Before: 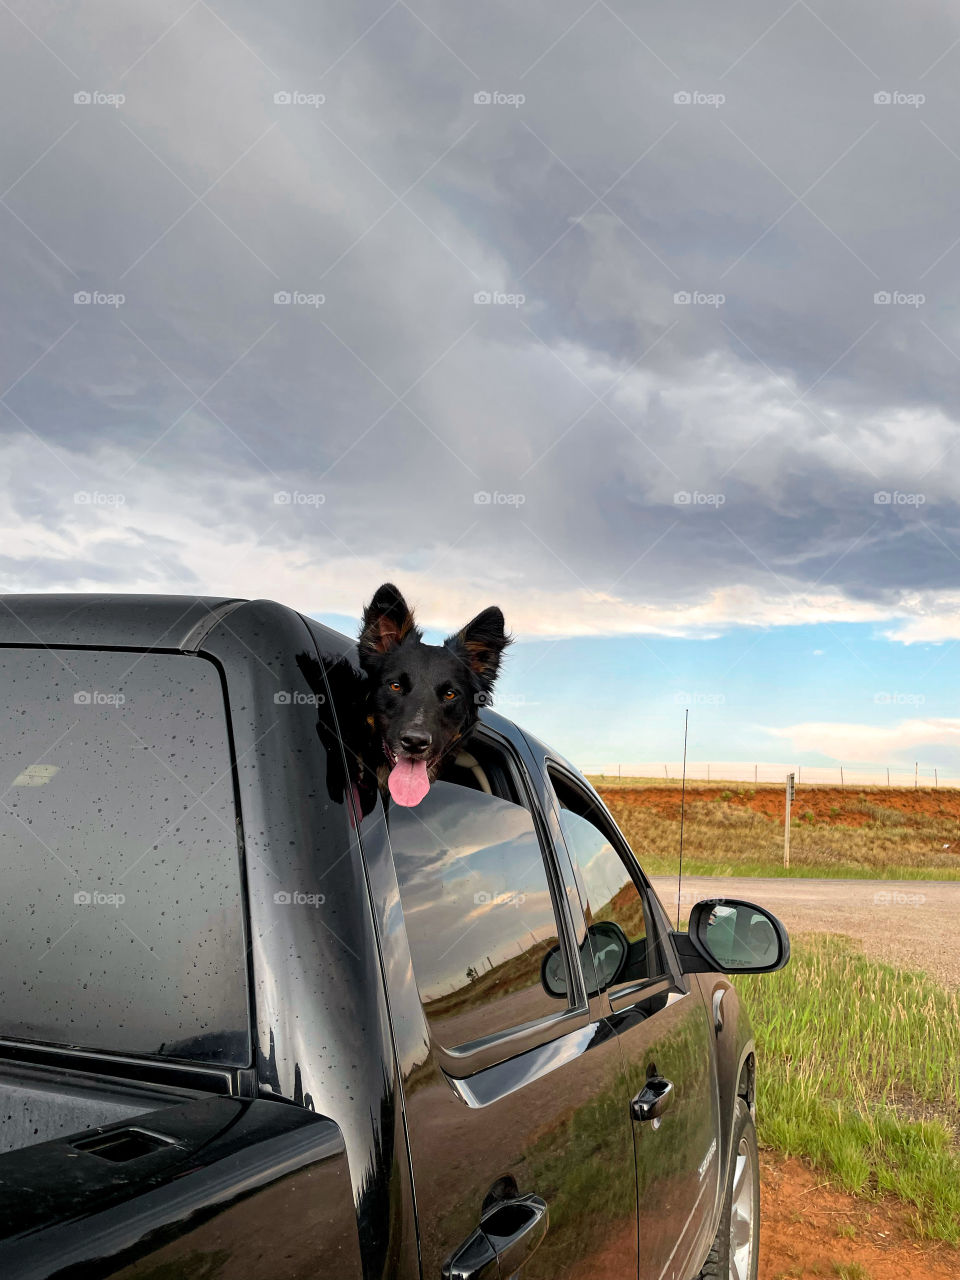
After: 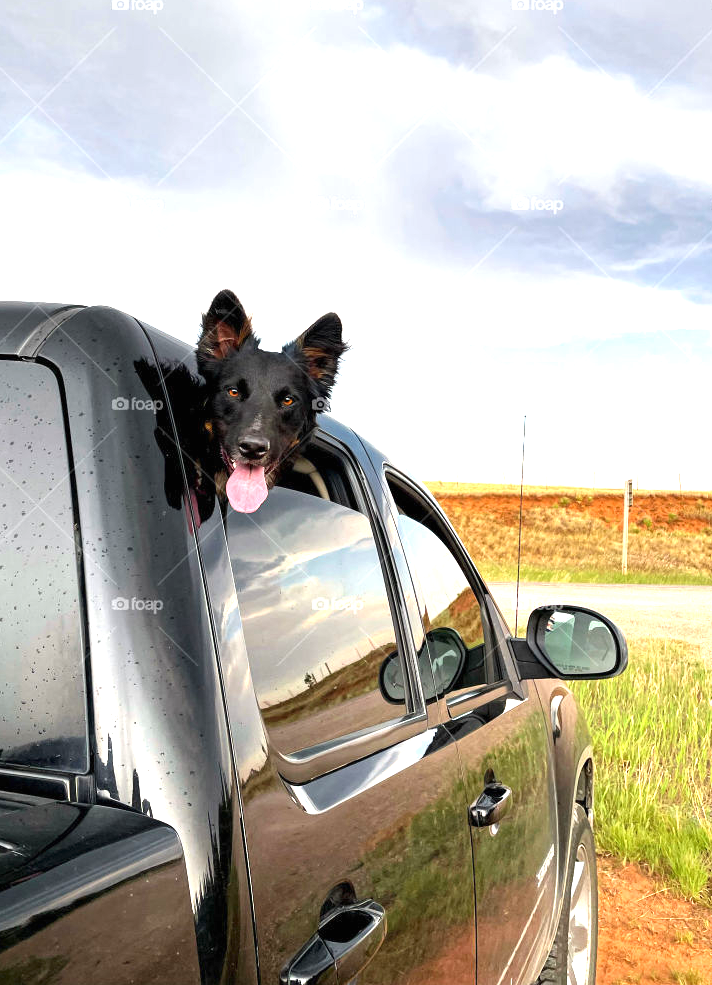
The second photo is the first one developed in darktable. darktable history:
exposure: black level correction 0, exposure 1.199 EV, compensate exposure bias true, compensate highlight preservation false
crop: left 16.88%, top 22.97%, right 8.881%
